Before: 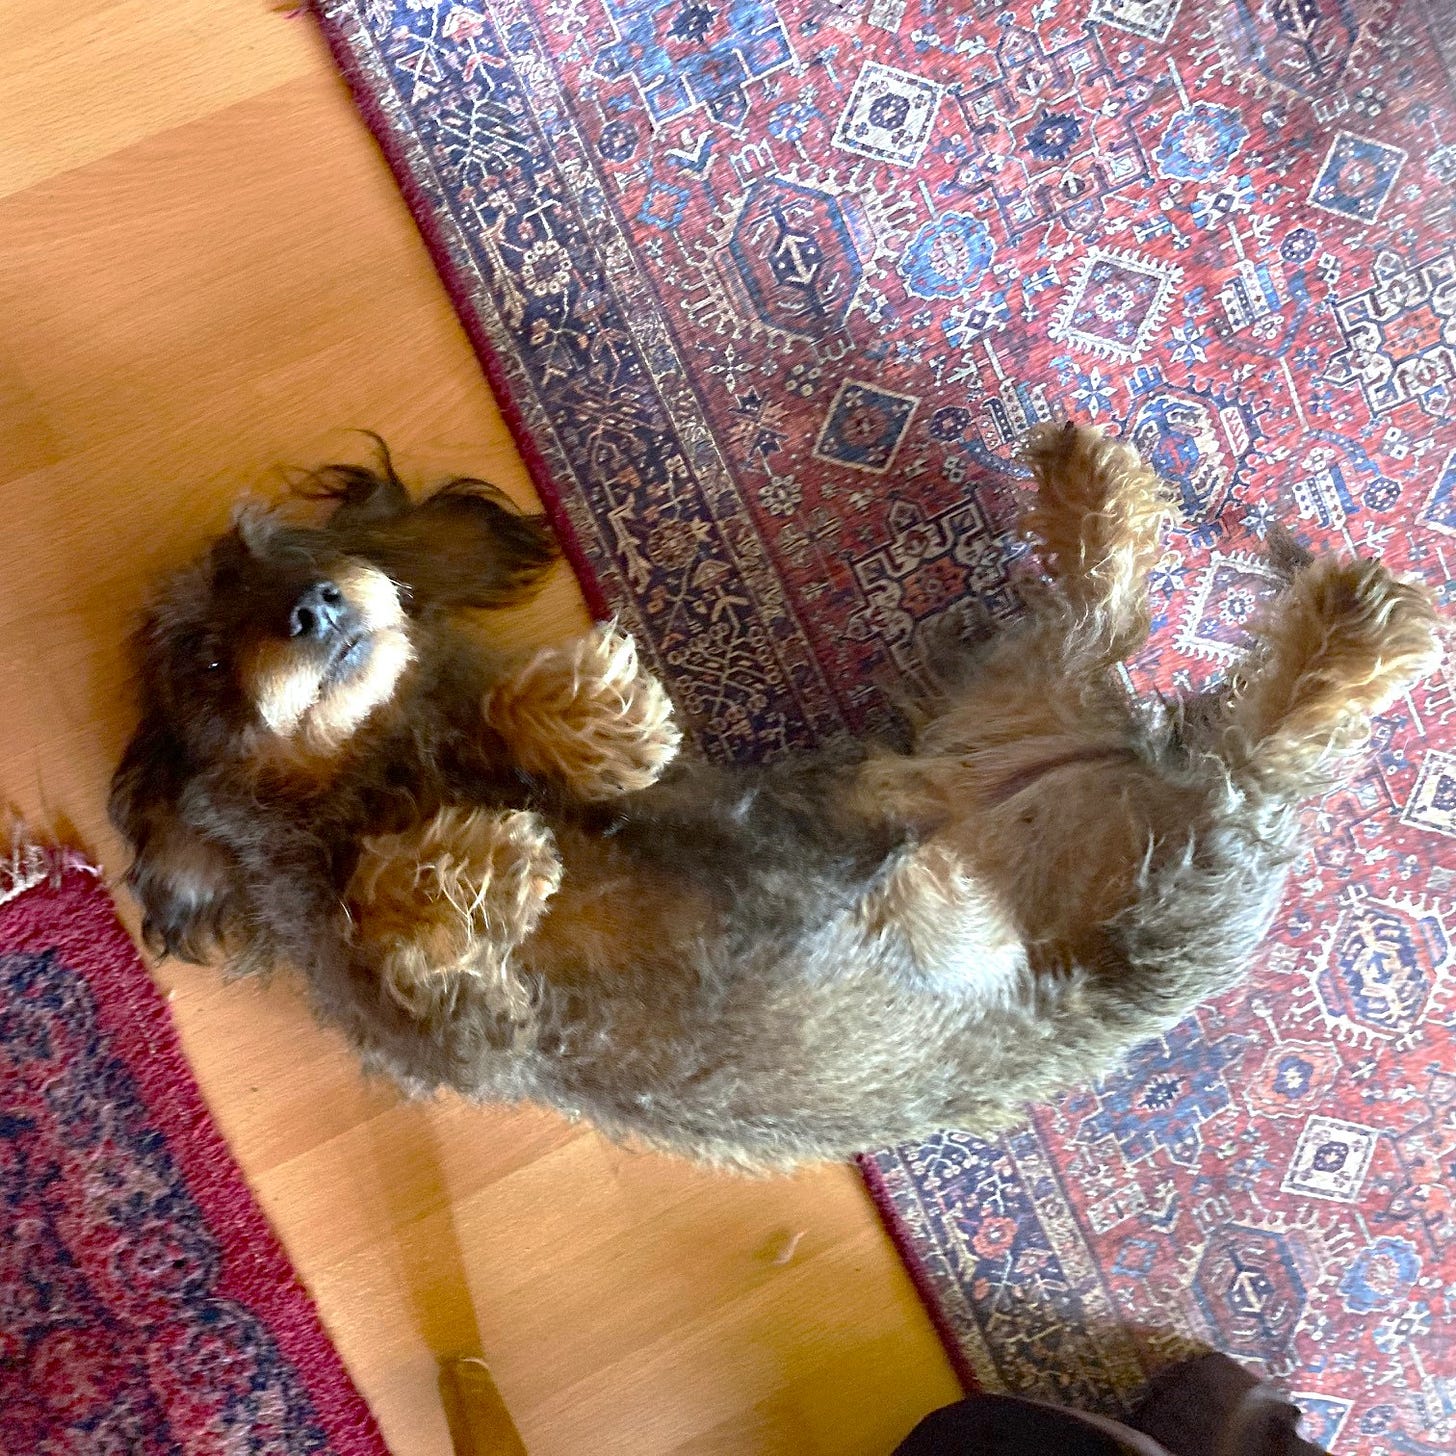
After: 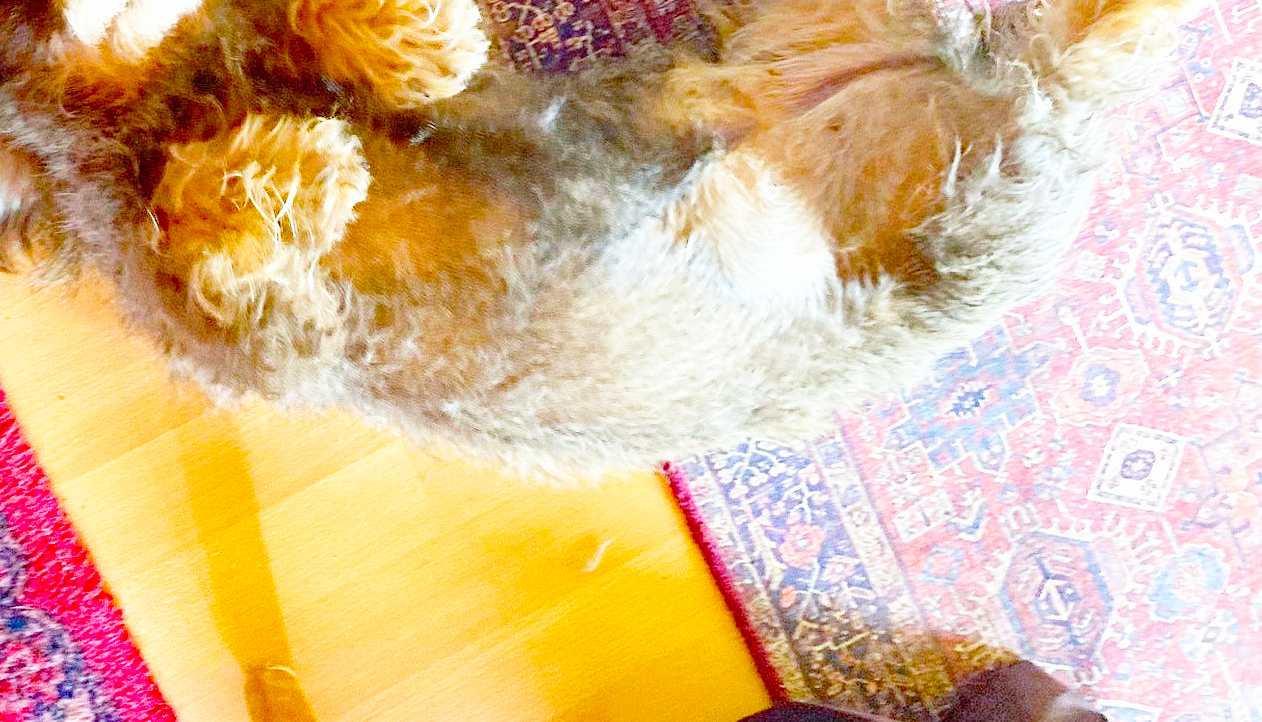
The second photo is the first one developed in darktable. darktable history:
crop and rotate: left 13.272%, top 47.568%, bottom 2.831%
contrast brightness saturation: saturation -0.063
color balance rgb: linear chroma grading › global chroma -0.345%, perceptual saturation grading › global saturation 30.934%, contrast -29.896%
exposure: exposure 0.638 EV, compensate exposure bias true, compensate highlight preservation false
base curve: curves: ch0 [(0, 0) (0.012, 0.01) (0.073, 0.168) (0.31, 0.711) (0.645, 0.957) (1, 1)], preserve colors none
